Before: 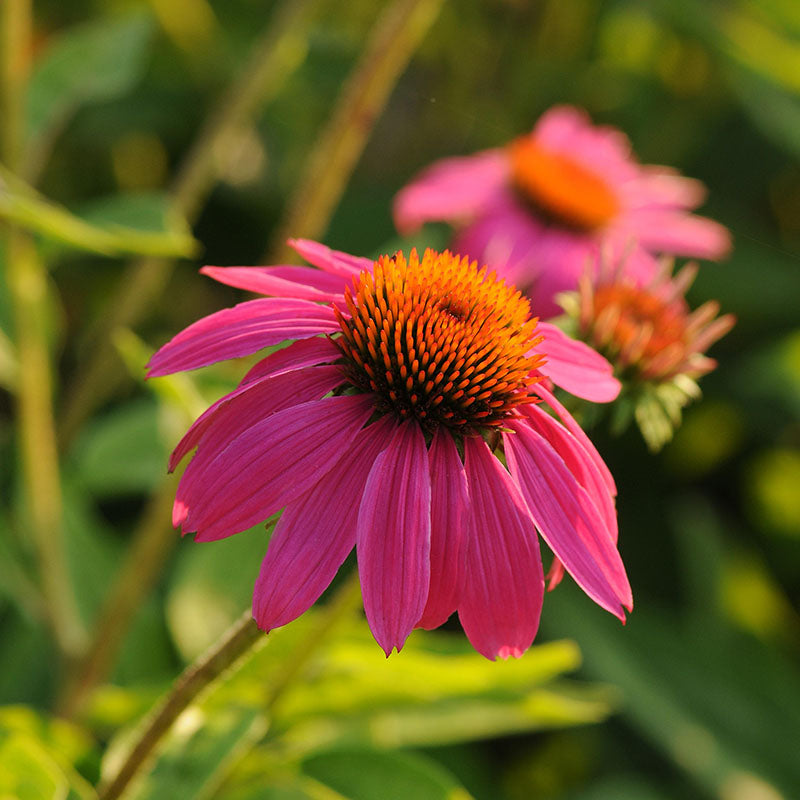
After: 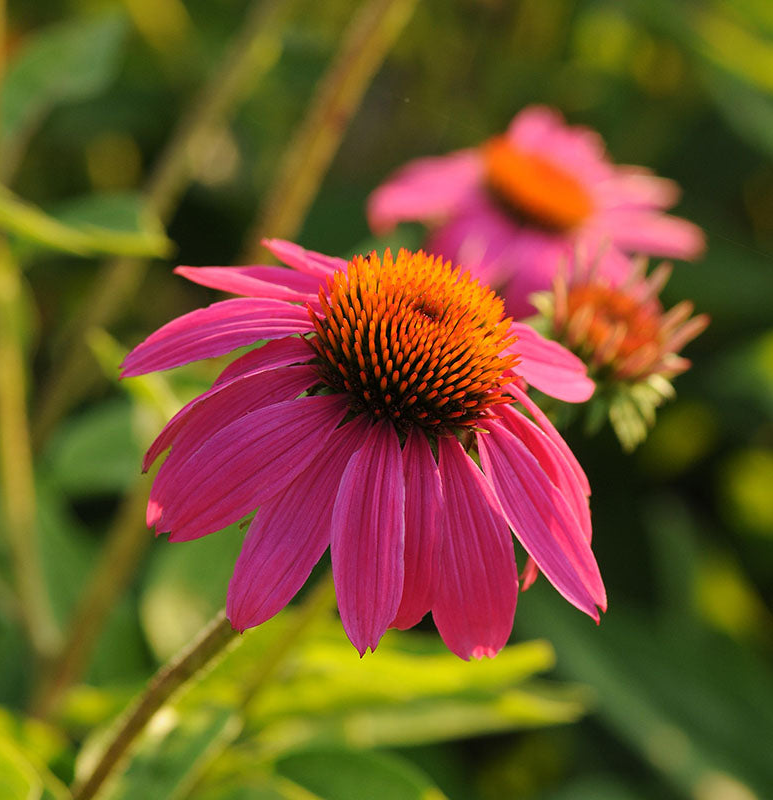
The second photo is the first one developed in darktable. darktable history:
crop and rotate: left 3.283%
